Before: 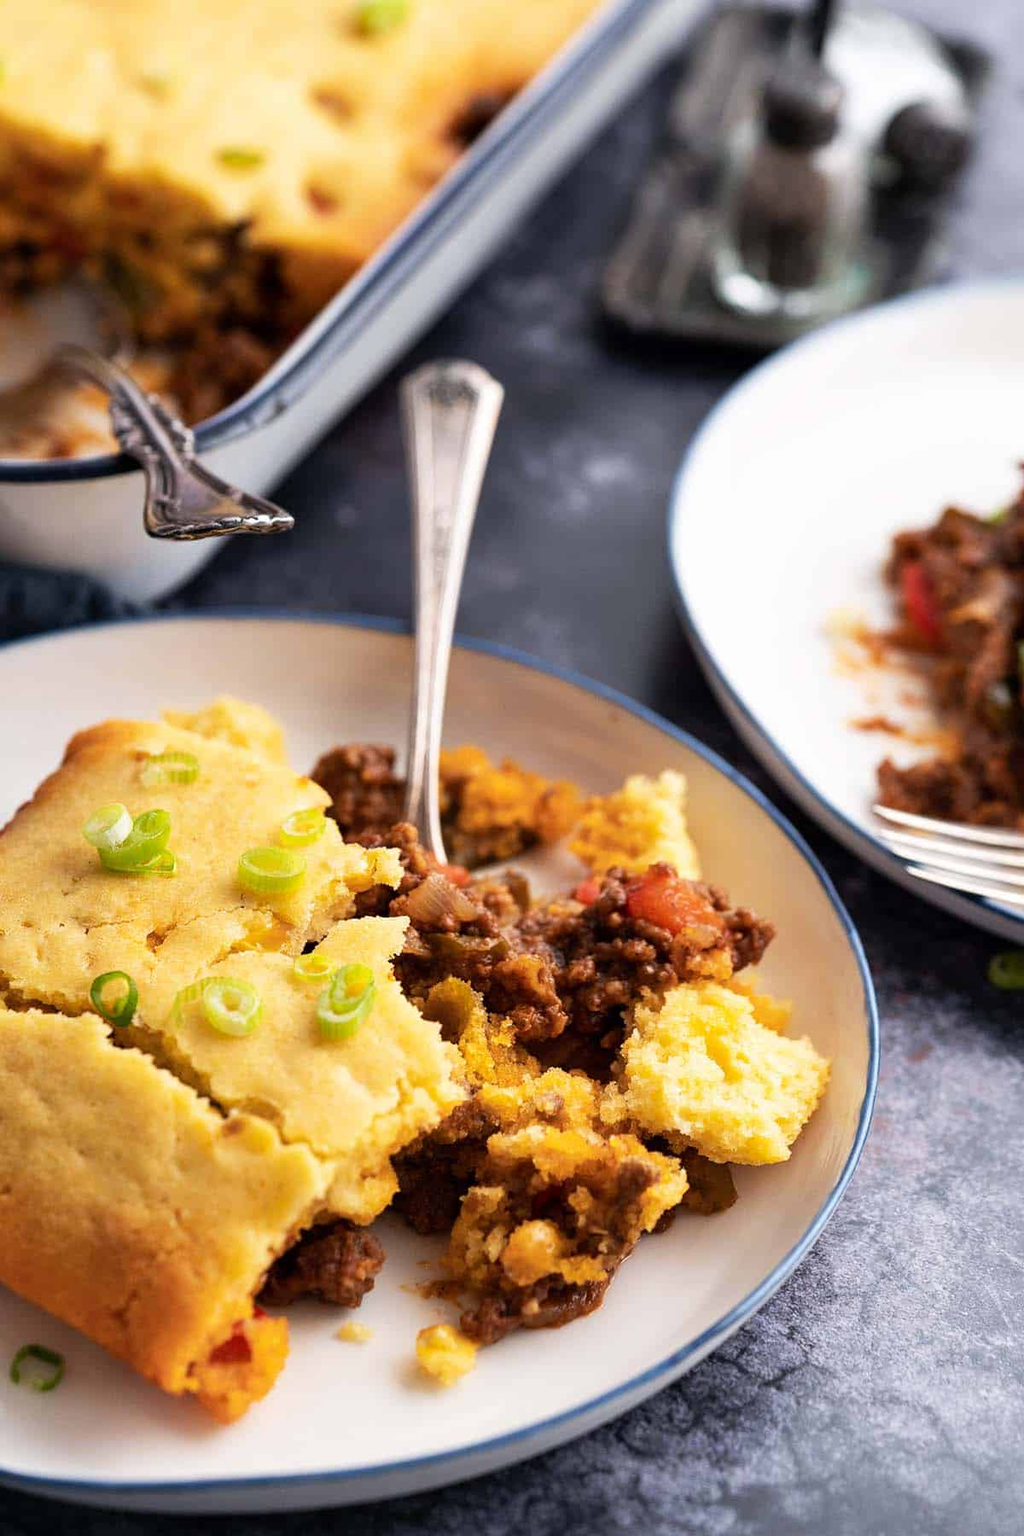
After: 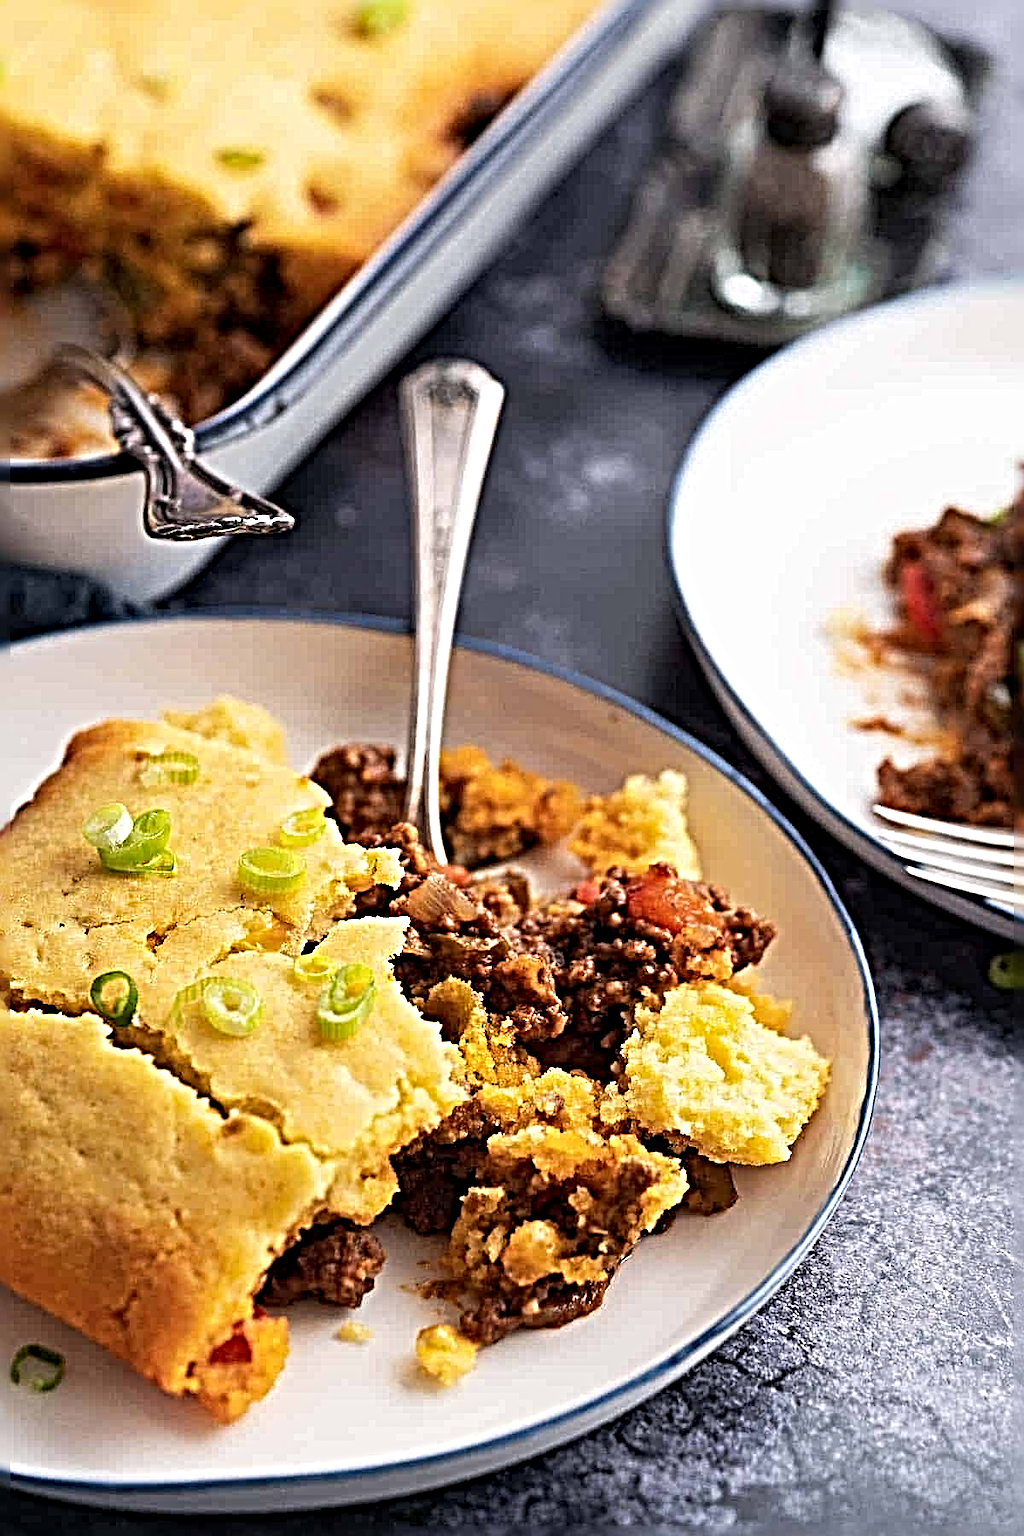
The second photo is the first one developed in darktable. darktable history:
sharpen: radius 6.278, amount 1.788, threshold 0.024
